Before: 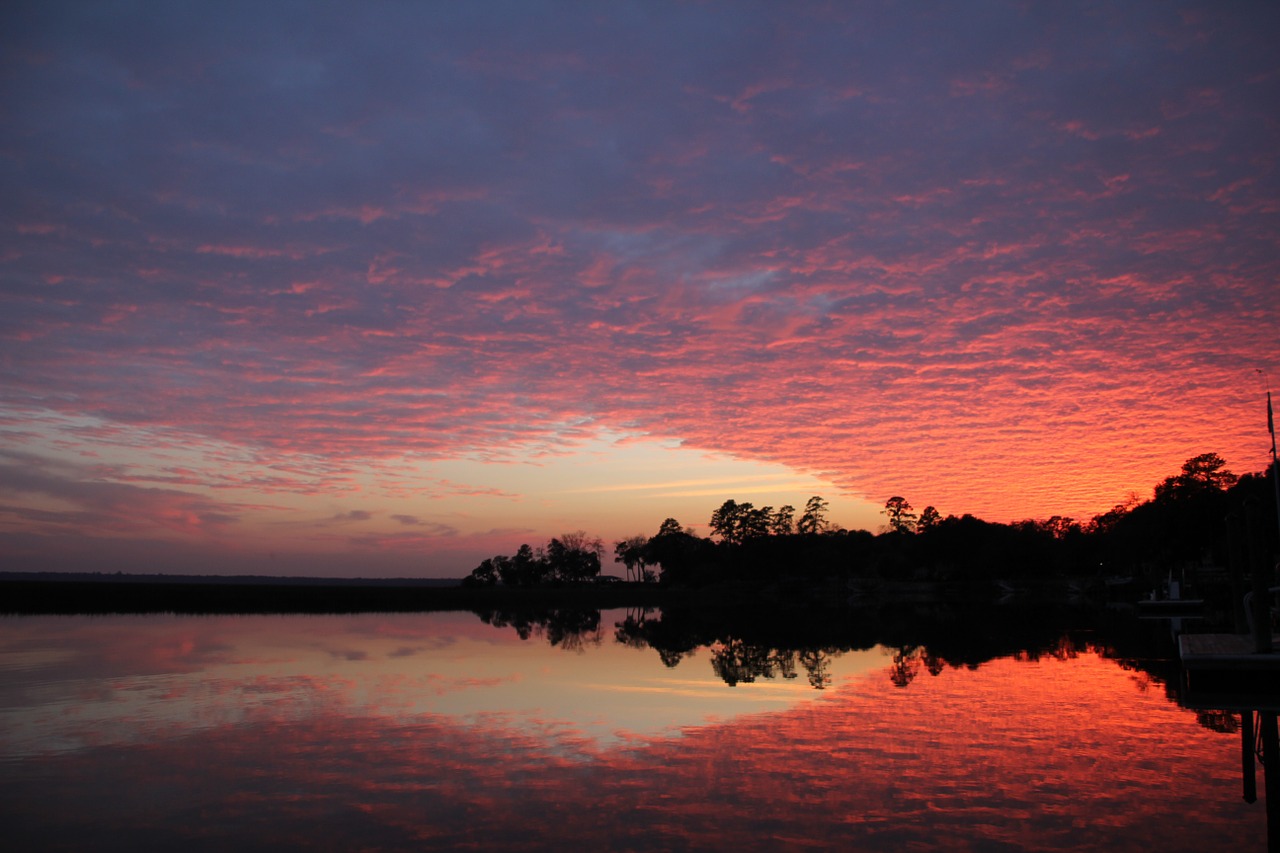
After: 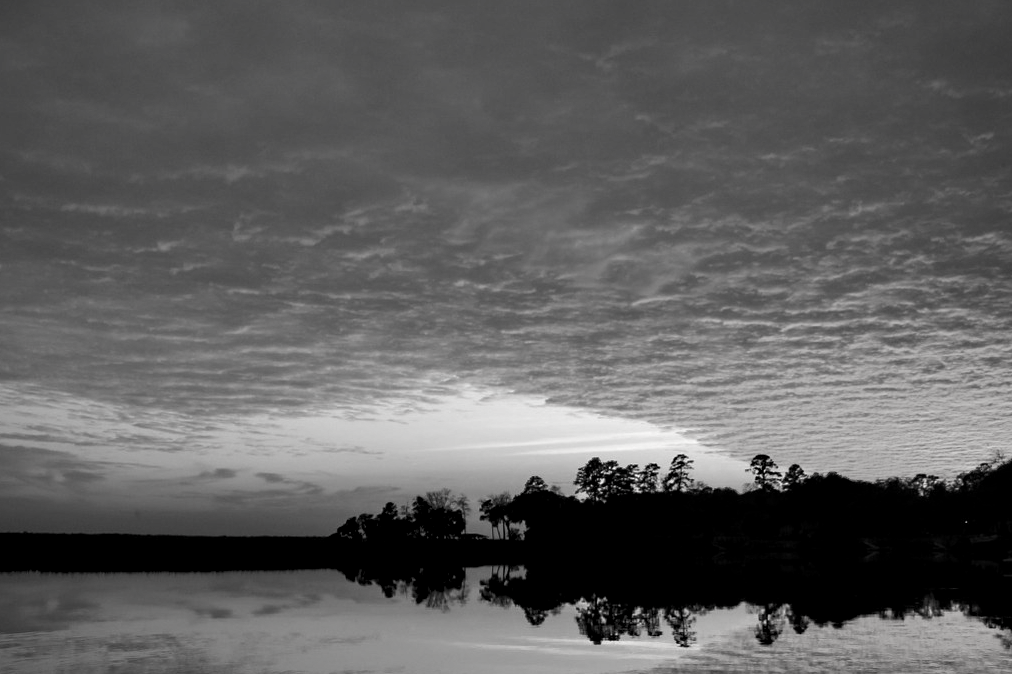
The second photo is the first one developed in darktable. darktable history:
crop and rotate: left 10.549%, top 5.023%, right 10.359%, bottom 15.961%
contrast equalizer: octaves 7, y [[0.601, 0.6, 0.598, 0.598, 0.6, 0.601], [0.5 ×6], [0.5 ×6], [0 ×6], [0 ×6]]
contrast brightness saturation: saturation -0.99
